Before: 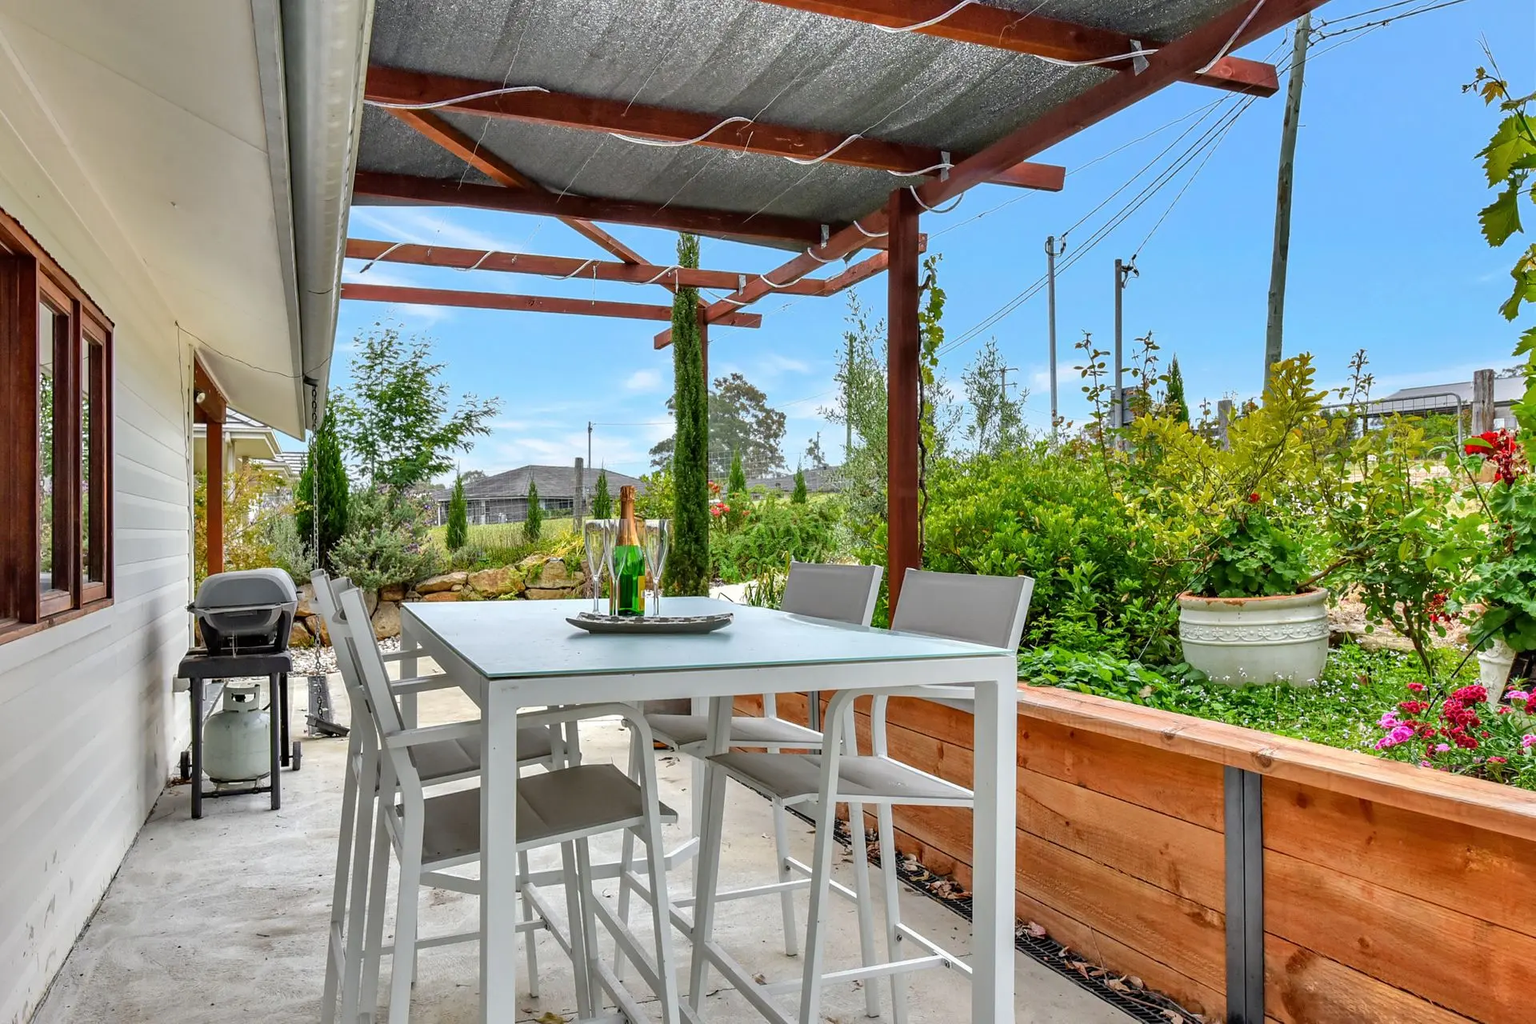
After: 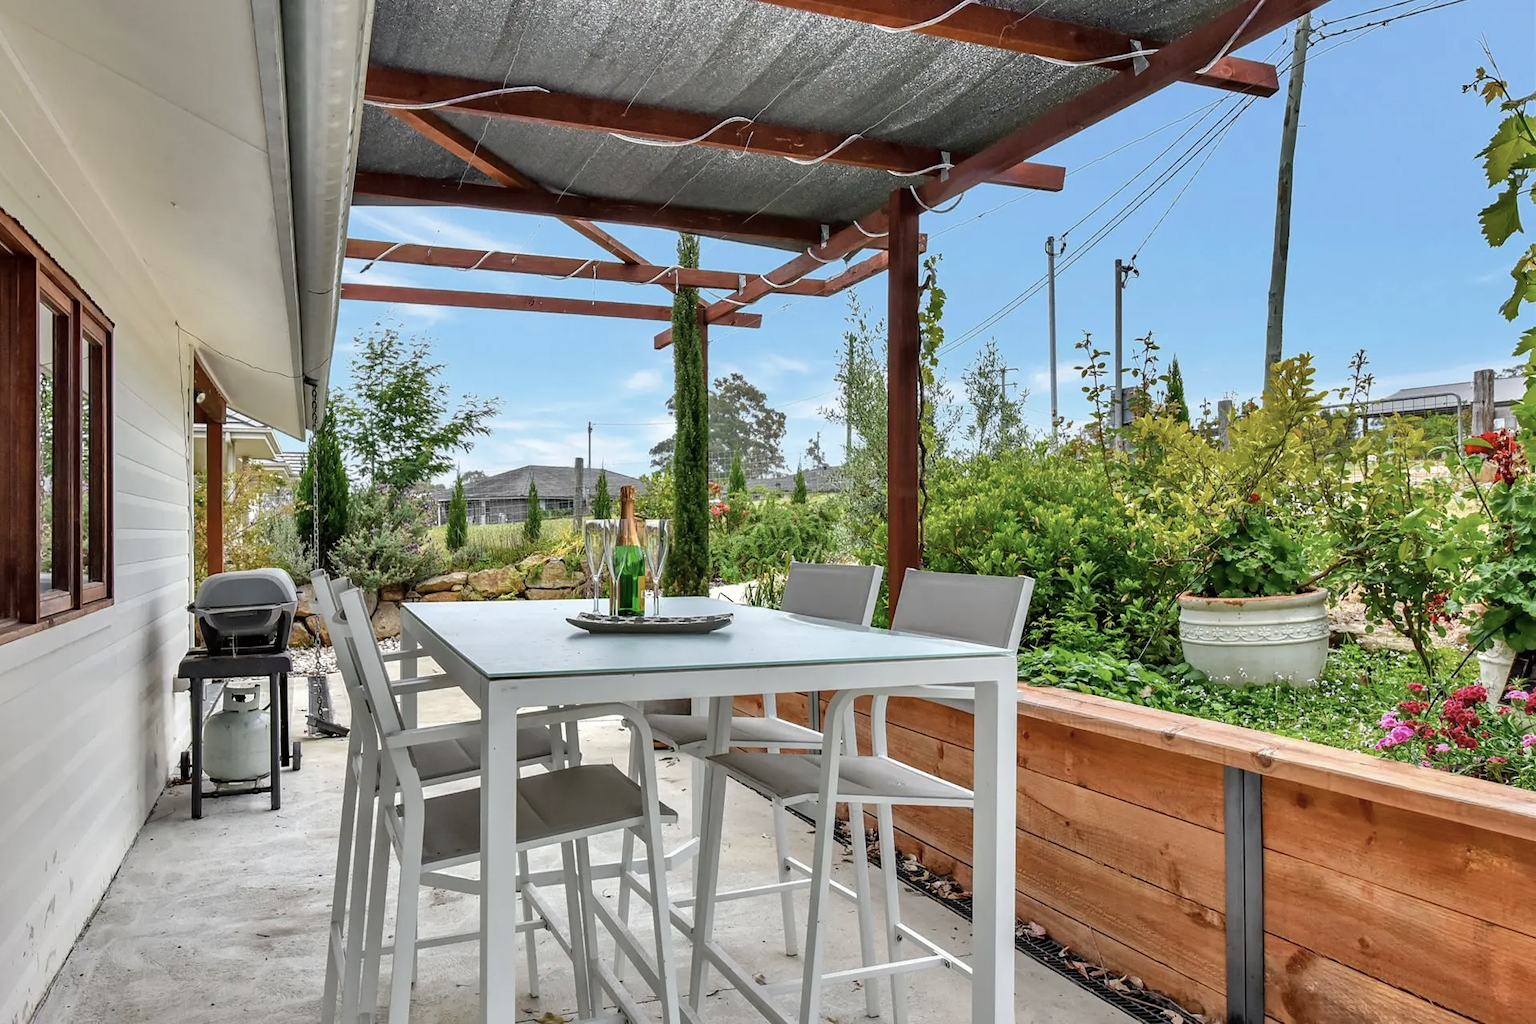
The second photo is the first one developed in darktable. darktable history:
contrast brightness saturation: contrast 0.058, brightness -0.014, saturation -0.225
